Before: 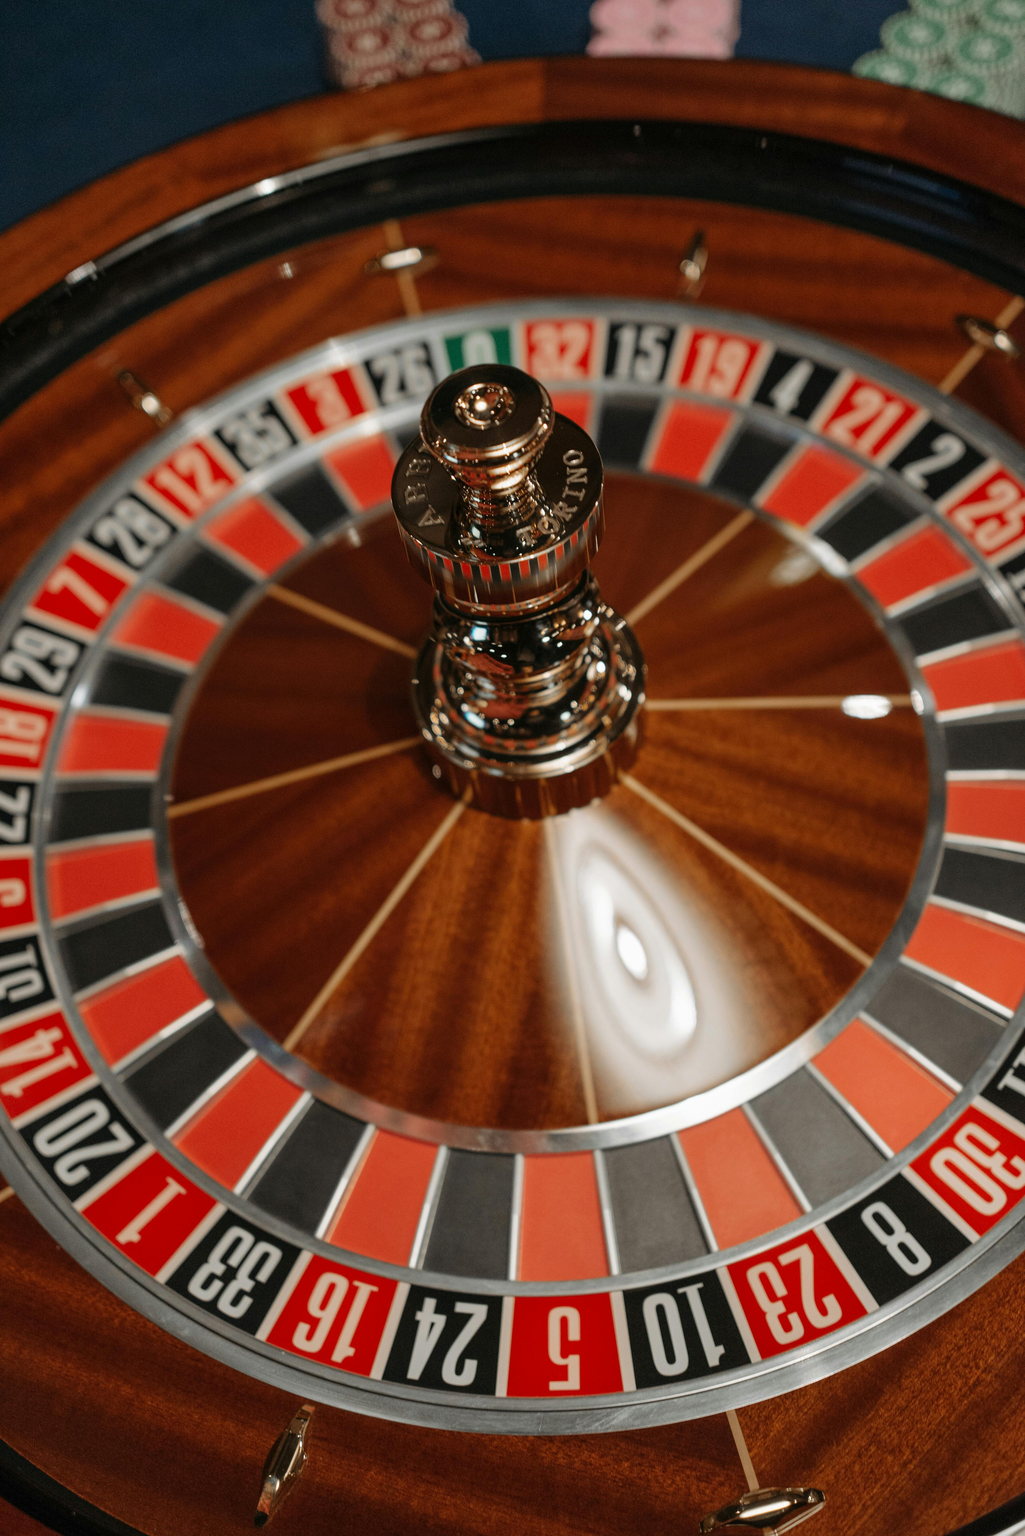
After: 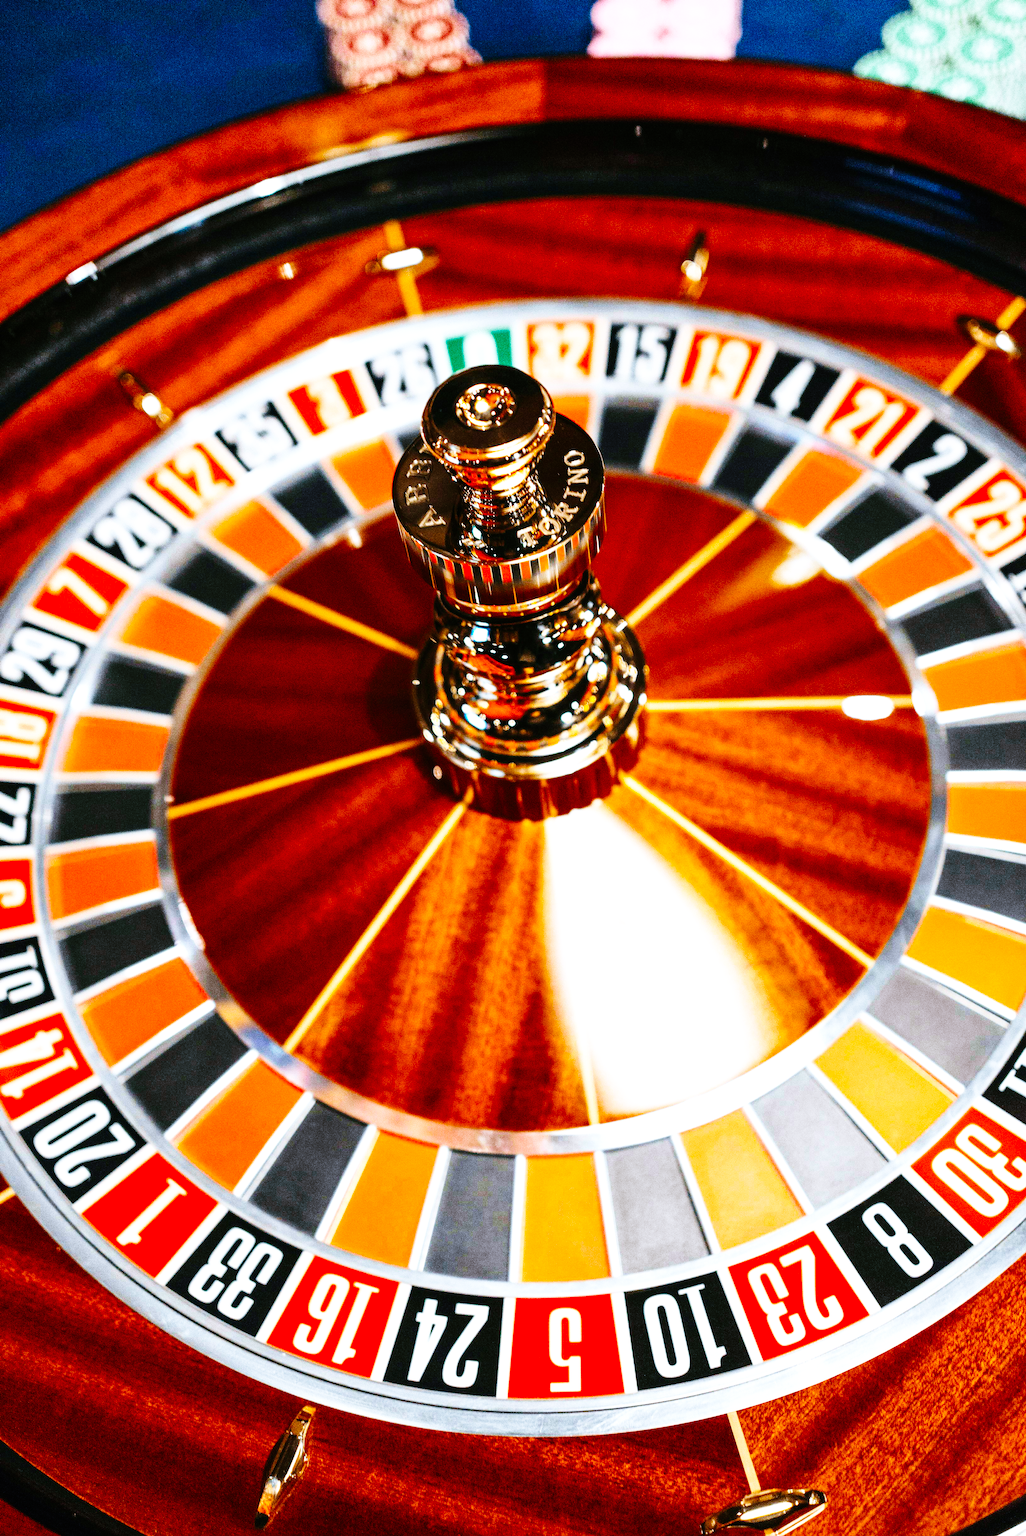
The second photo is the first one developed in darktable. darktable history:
white balance: red 0.948, green 1.02, blue 1.176
crop: bottom 0.071%
color balance rgb: linear chroma grading › global chroma 15%, perceptual saturation grading › global saturation 30%
tone equalizer: -8 EV -0.417 EV, -7 EV -0.389 EV, -6 EV -0.333 EV, -5 EV -0.222 EV, -3 EV 0.222 EV, -2 EV 0.333 EV, -1 EV 0.389 EV, +0 EV 0.417 EV, edges refinement/feathering 500, mask exposure compensation -1.57 EV, preserve details no
velvia: on, module defaults
exposure: exposure 1 EV, compensate highlight preservation false
base curve: curves: ch0 [(0, 0) (0, 0) (0.002, 0.001) (0.008, 0.003) (0.019, 0.011) (0.037, 0.037) (0.064, 0.11) (0.102, 0.232) (0.152, 0.379) (0.216, 0.524) (0.296, 0.665) (0.394, 0.789) (0.512, 0.881) (0.651, 0.945) (0.813, 0.986) (1, 1)], preserve colors none
